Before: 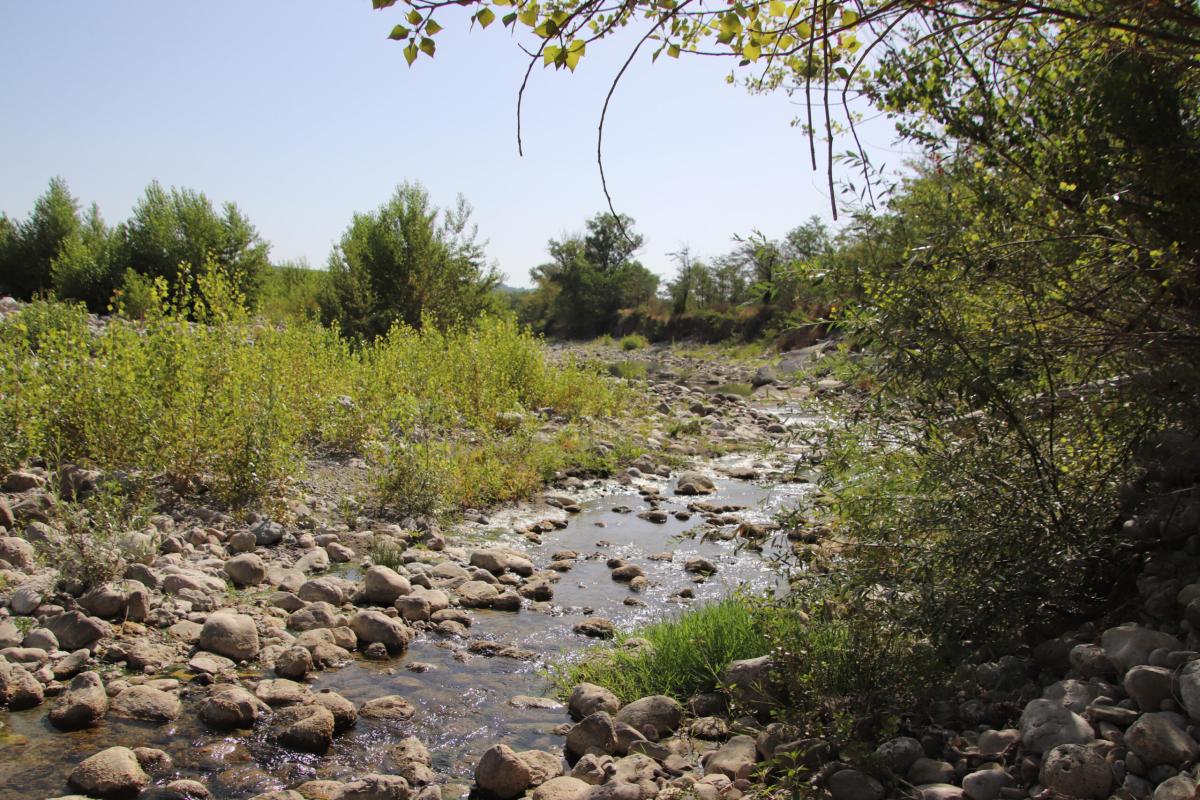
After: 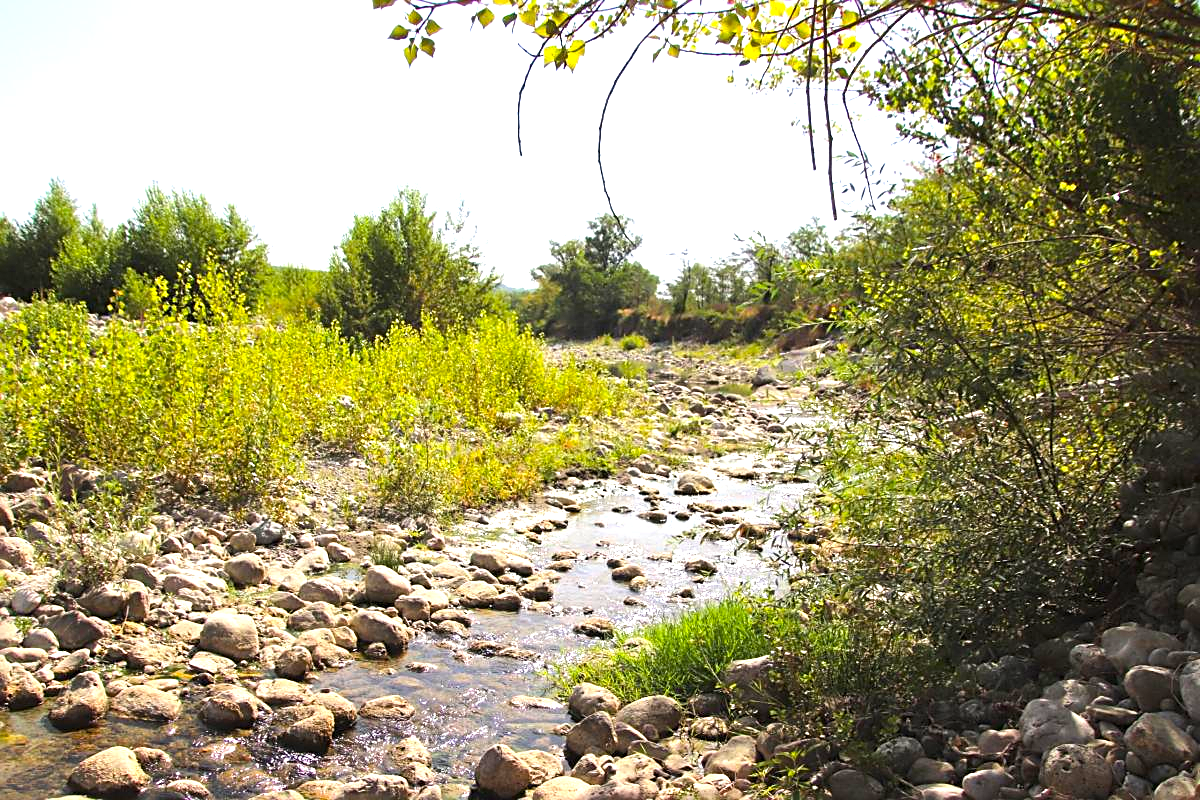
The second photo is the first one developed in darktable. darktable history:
exposure: black level correction 0, exposure 1.2 EV, compensate highlight preservation false
sharpen: on, module defaults
color balance rgb: perceptual saturation grading › global saturation 20%, global vibrance 20%
tone equalizer: on, module defaults
